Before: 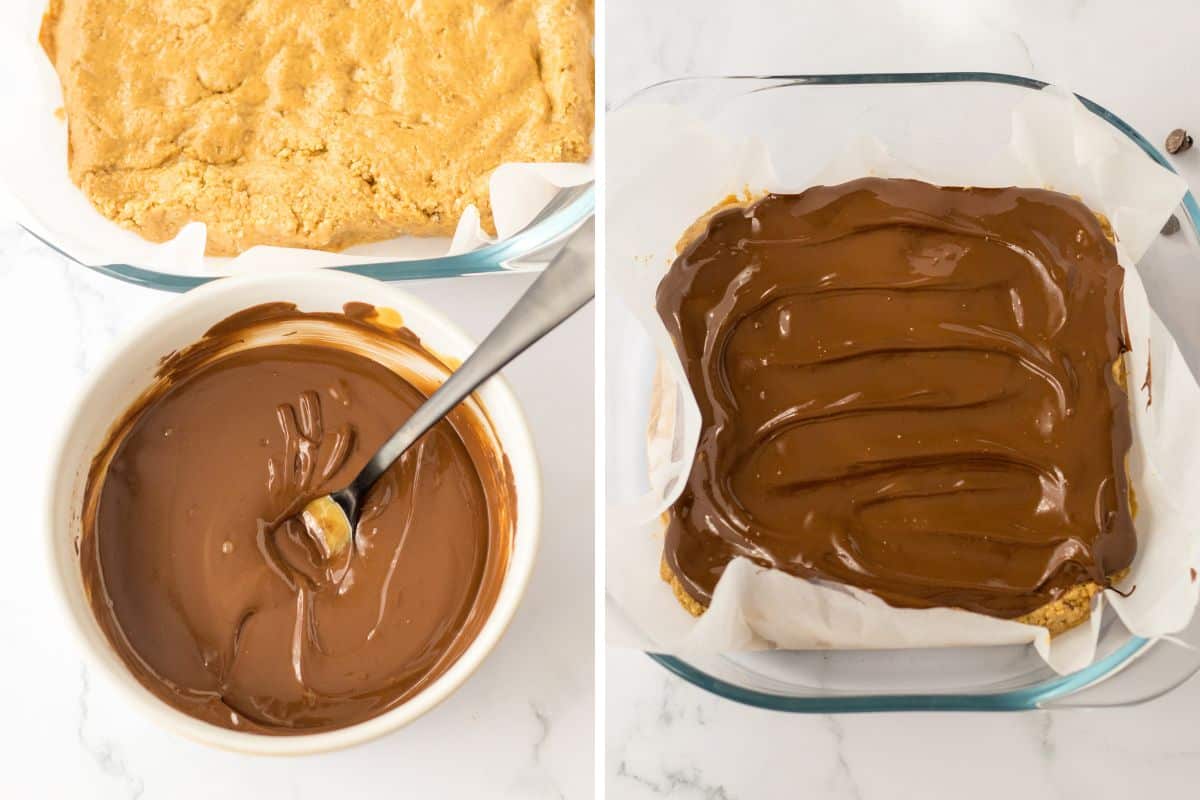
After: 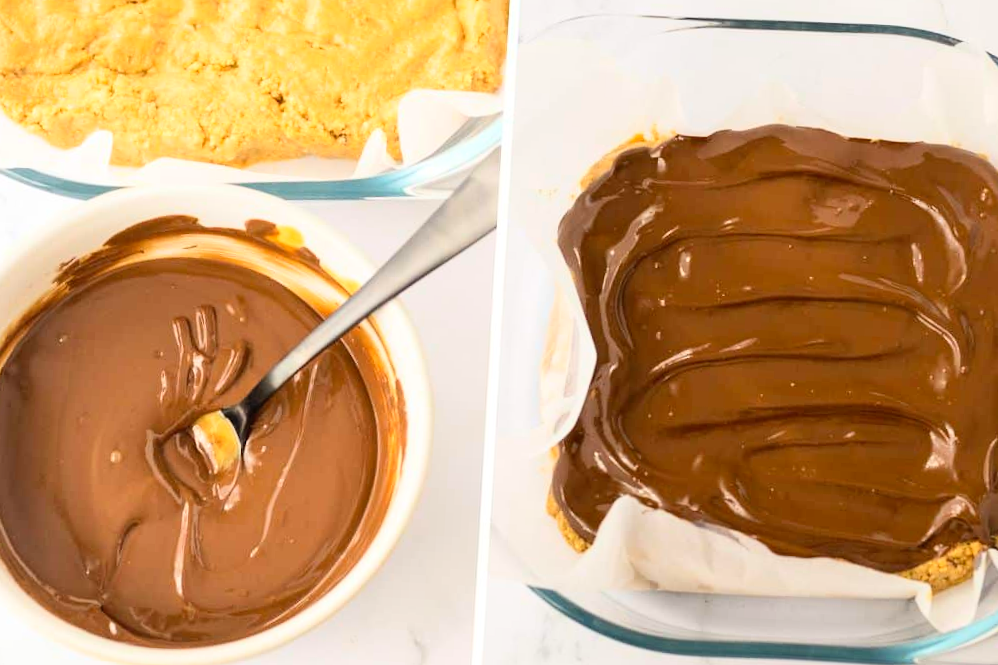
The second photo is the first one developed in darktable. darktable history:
contrast brightness saturation: contrast 0.2, brightness 0.16, saturation 0.22
crop and rotate: angle -3.27°, left 5.211%, top 5.211%, right 4.607%, bottom 4.607%
